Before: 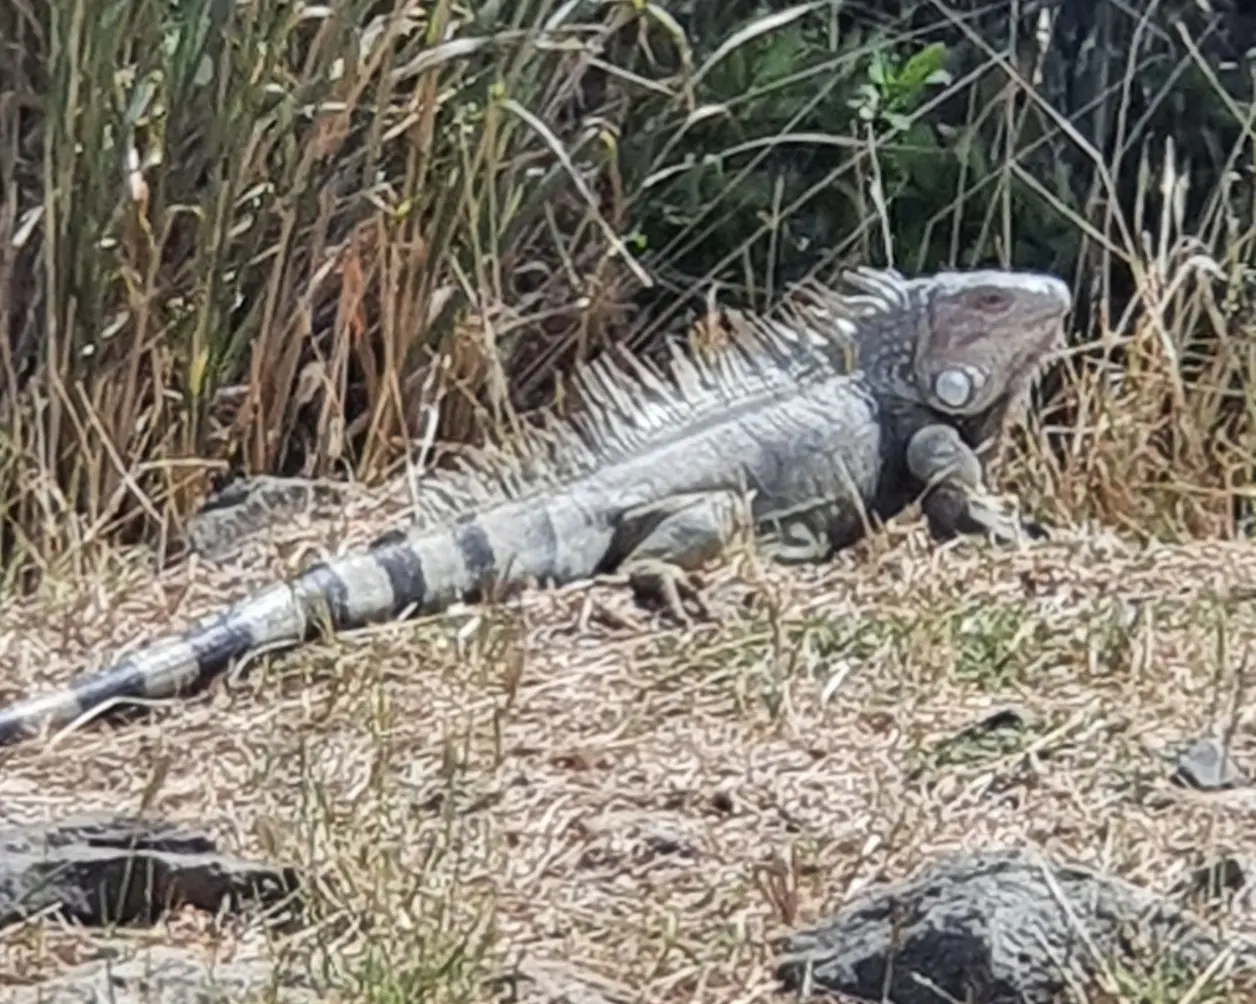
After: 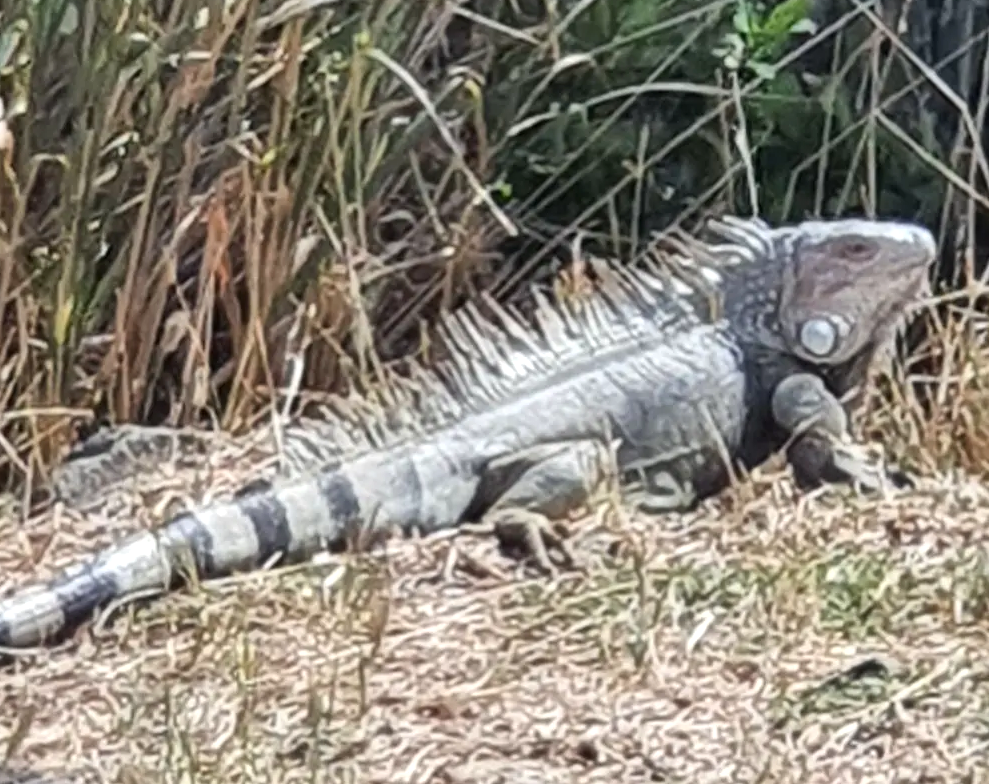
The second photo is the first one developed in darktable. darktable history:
crop and rotate: left 10.77%, top 5.1%, right 10.41%, bottom 16.76%
exposure: exposure 0.207 EV, compensate highlight preservation false
